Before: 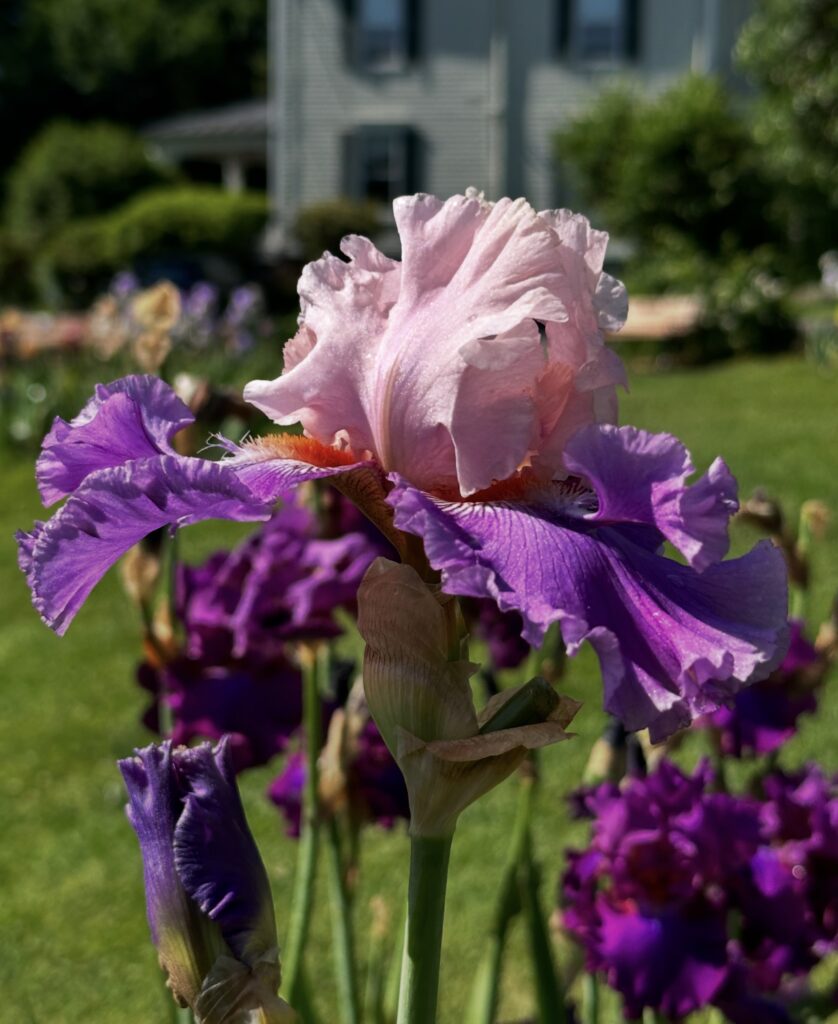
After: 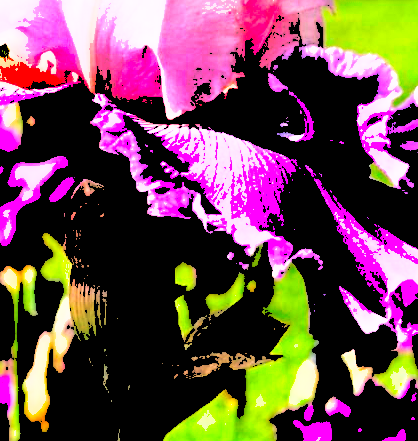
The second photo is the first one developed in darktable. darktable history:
shadows and highlights: on, module defaults
contrast brightness saturation: contrast 0.222
levels: levels [0.246, 0.256, 0.506]
crop: left 35.095%, top 36.917%, right 15.012%, bottom 19.981%
